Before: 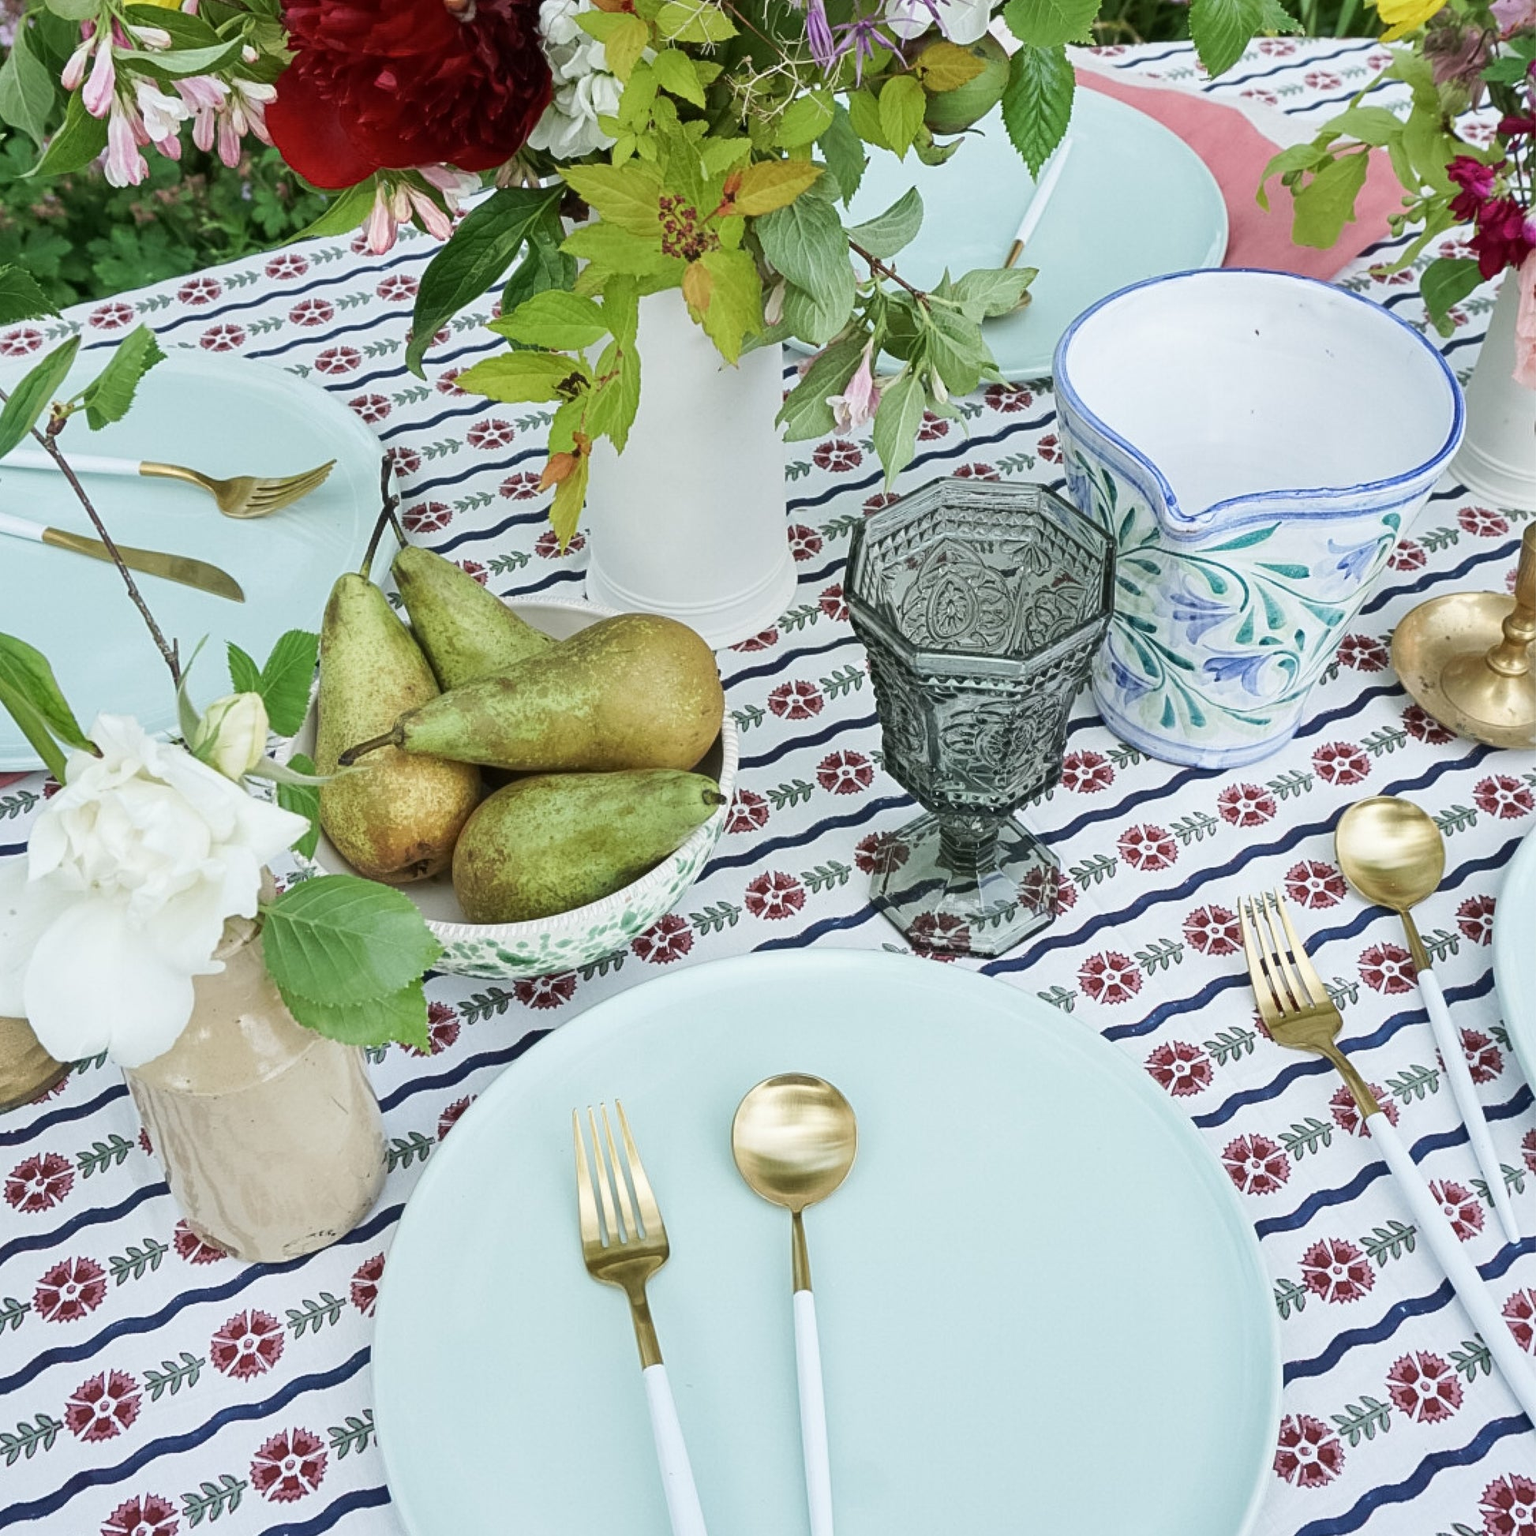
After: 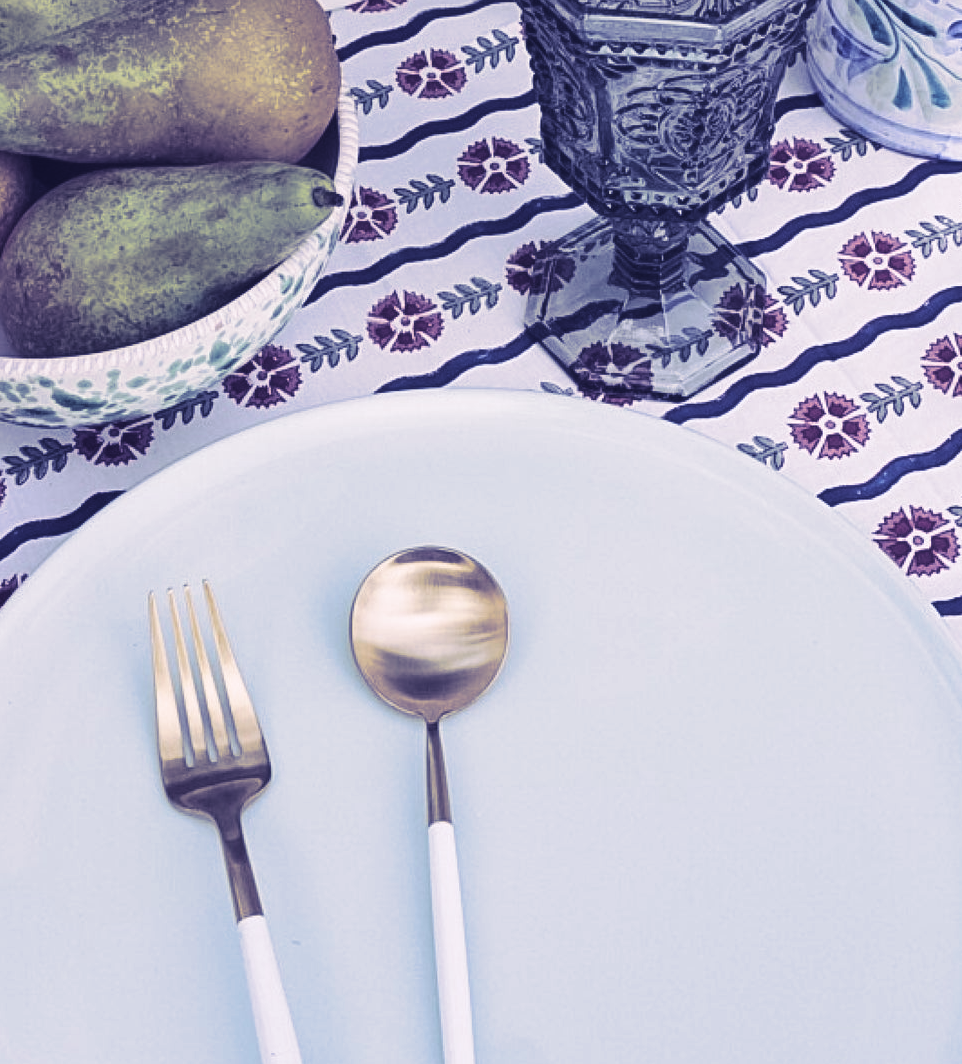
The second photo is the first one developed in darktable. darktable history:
exposure: black level correction -0.014, exposure -0.193 EV, compensate highlight preservation false
split-toning: shadows › hue 242.67°, shadows › saturation 0.733, highlights › hue 45.33°, highlights › saturation 0.667, balance -53.304, compress 21.15%
crop: left 29.672%, top 41.786%, right 20.851%, bottom 3.487%
white balance: red 1.066, blue 1.119
